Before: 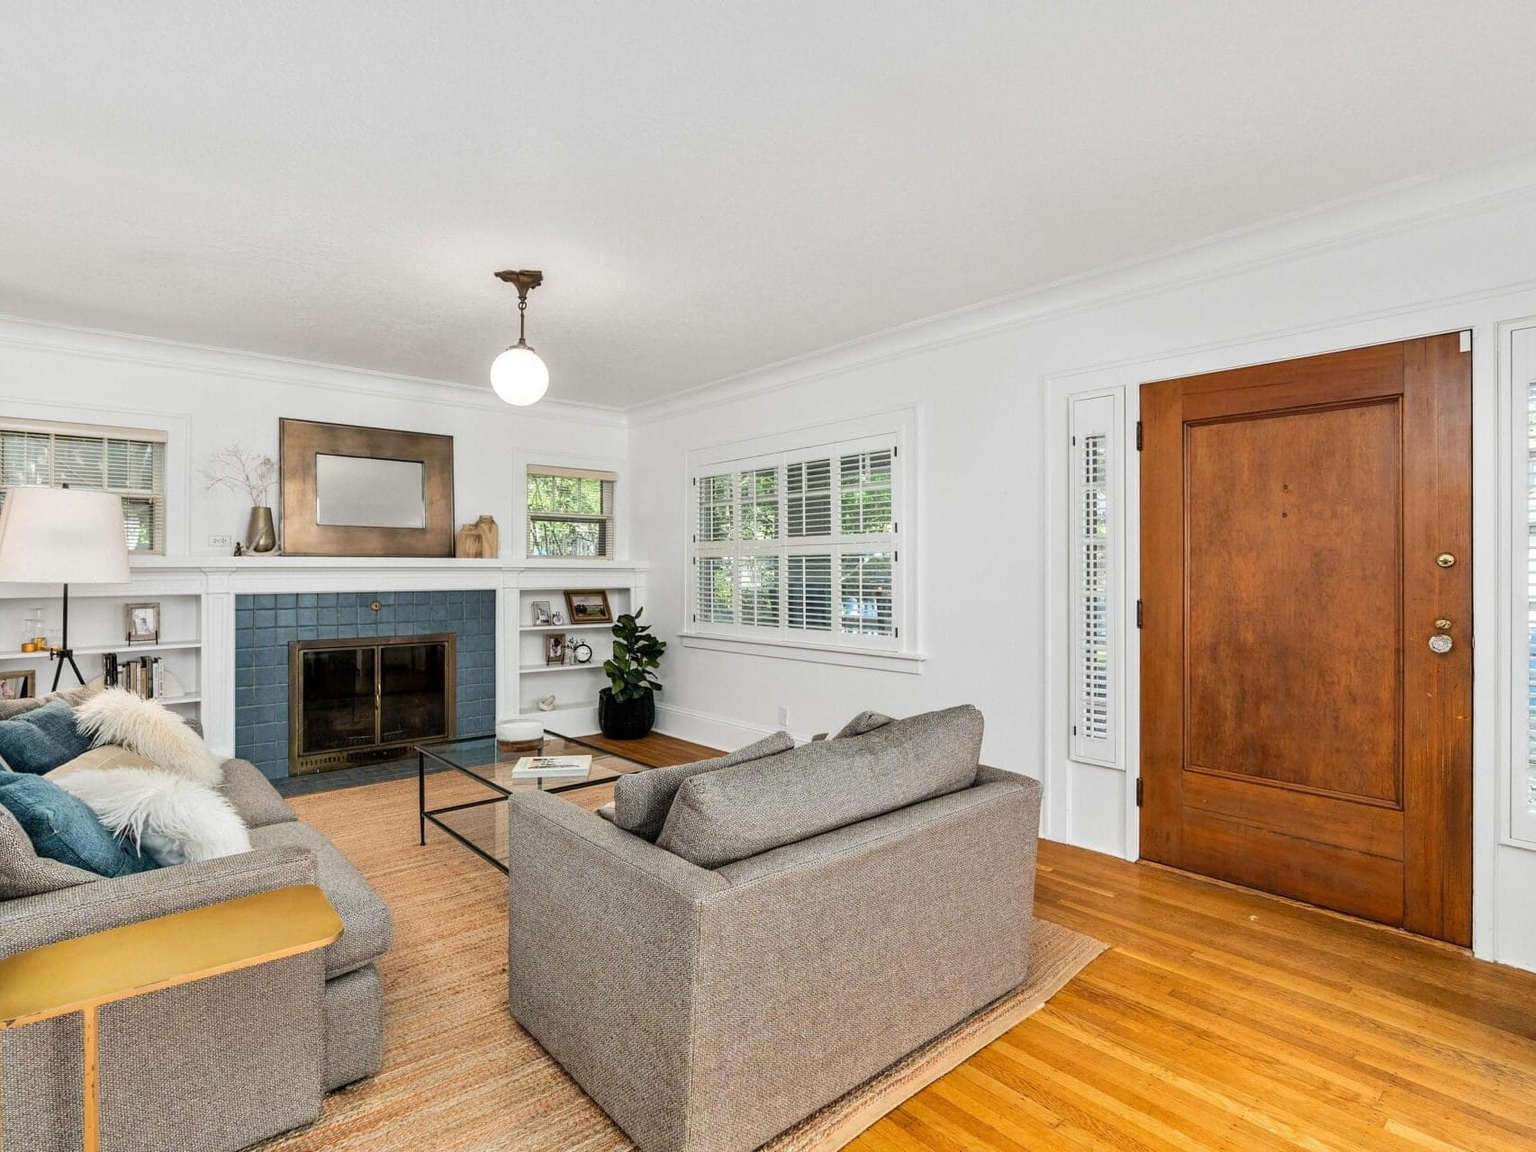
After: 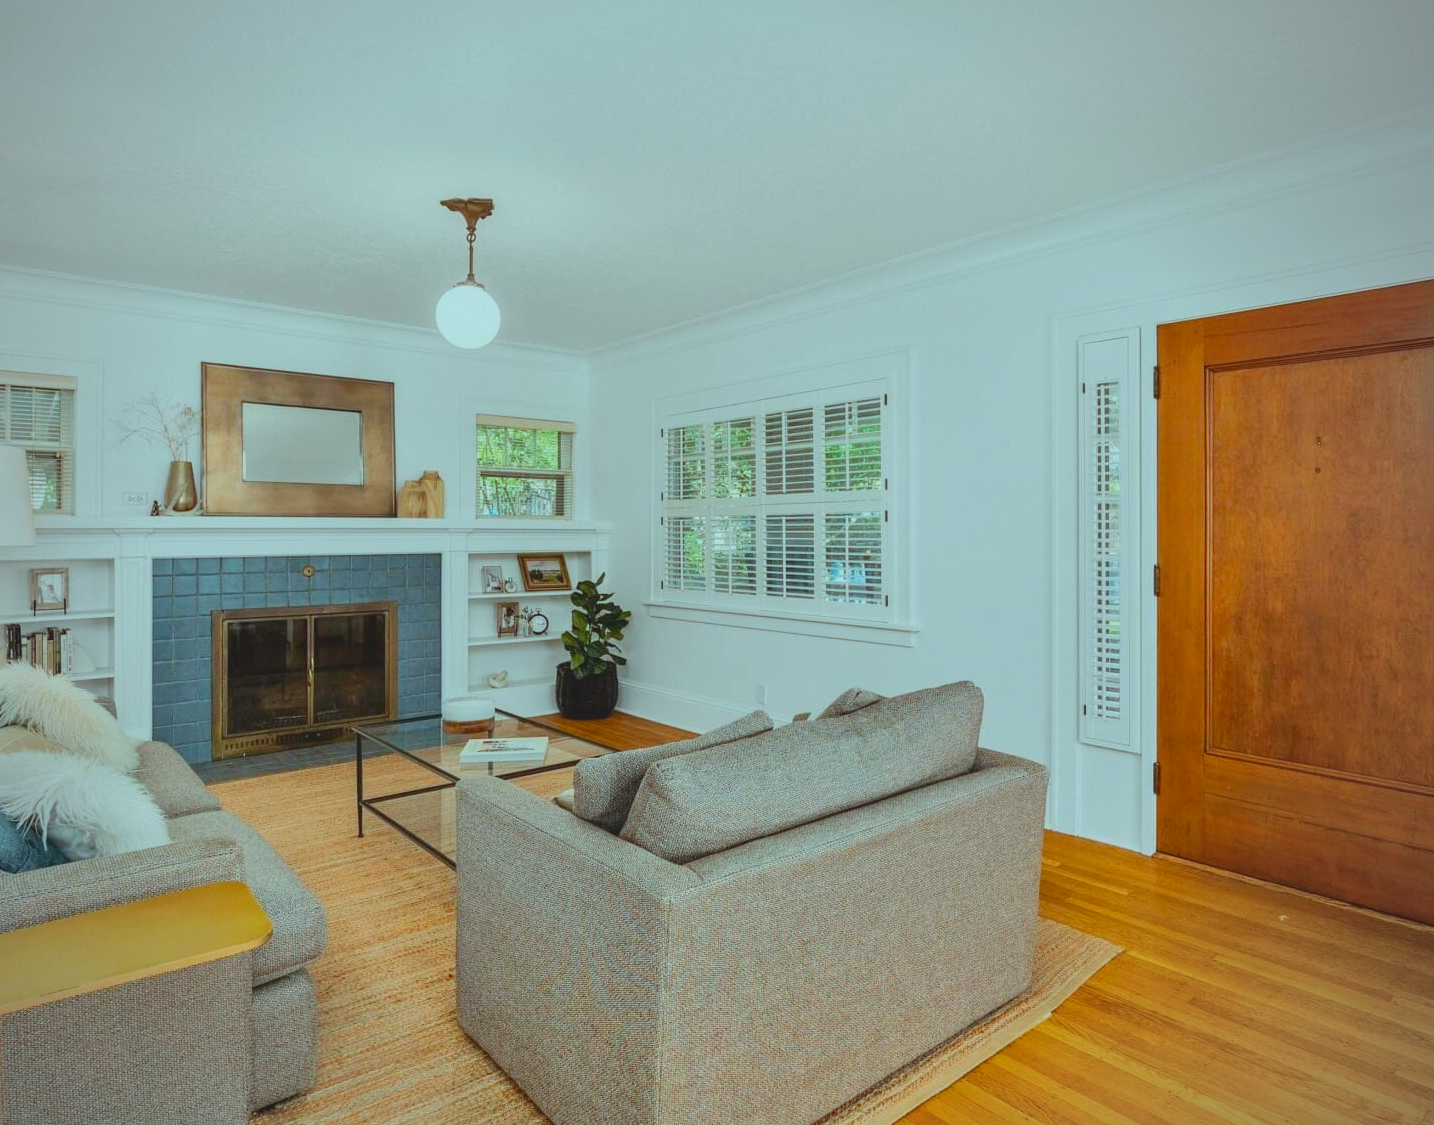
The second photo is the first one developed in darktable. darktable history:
crop: left 6.395%, top 8.041%, right 9.526%, bottom 3.998%
vignetting: fall-off start 74.69%, fall-off radius 66.02%, brightness -0.534, saturation -0.518, center (-0.032, -0.035), unbound false
exposure: black level correction -0.004, exposure 0.032 EV, compensate highlight preservation false
color balance rgb: power › chroma 0.234%, power › hue 63.27°, highlights gain › luminance 15.457%, highlights gain › chroma 3.892%, highlights gain › hue 211.28°, perceptual saturation grading › global saturation 30.508%, contrast -29.728%
